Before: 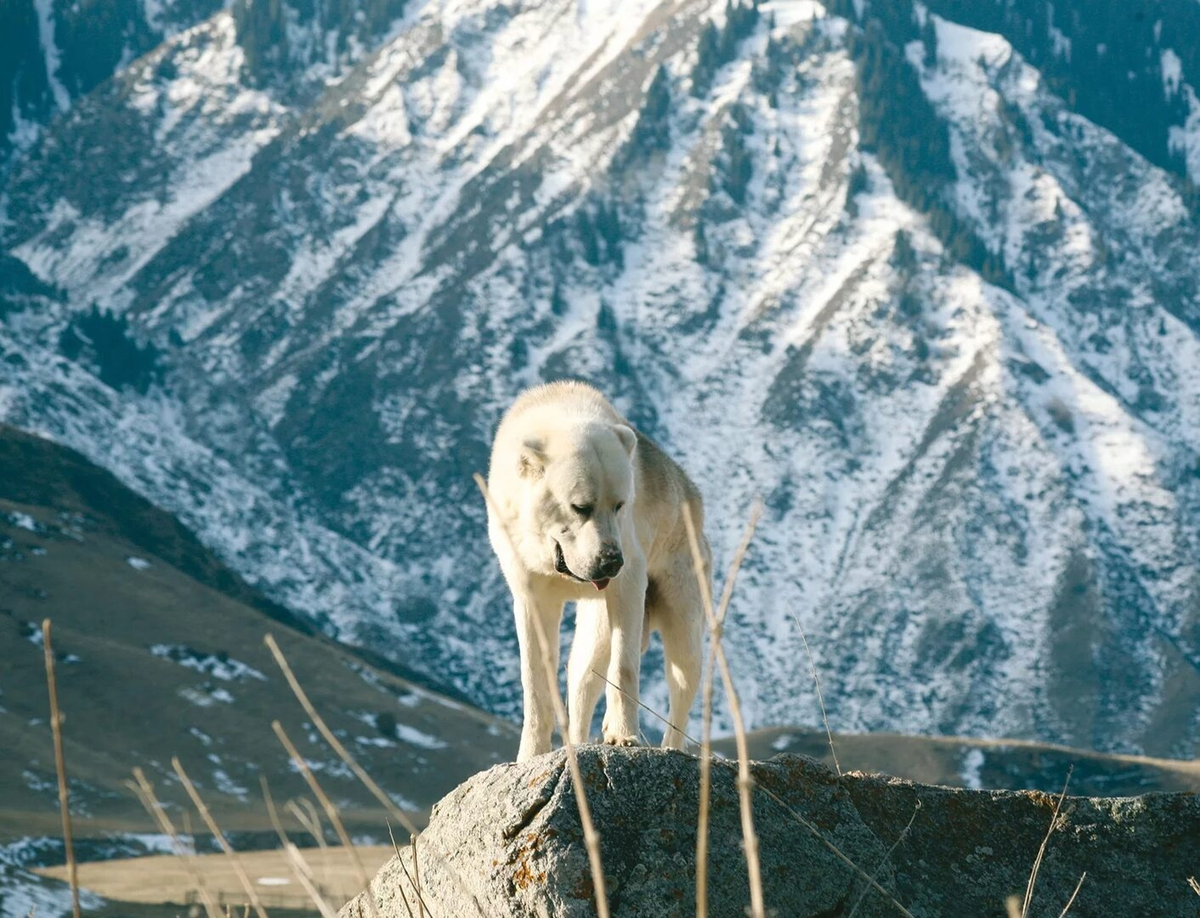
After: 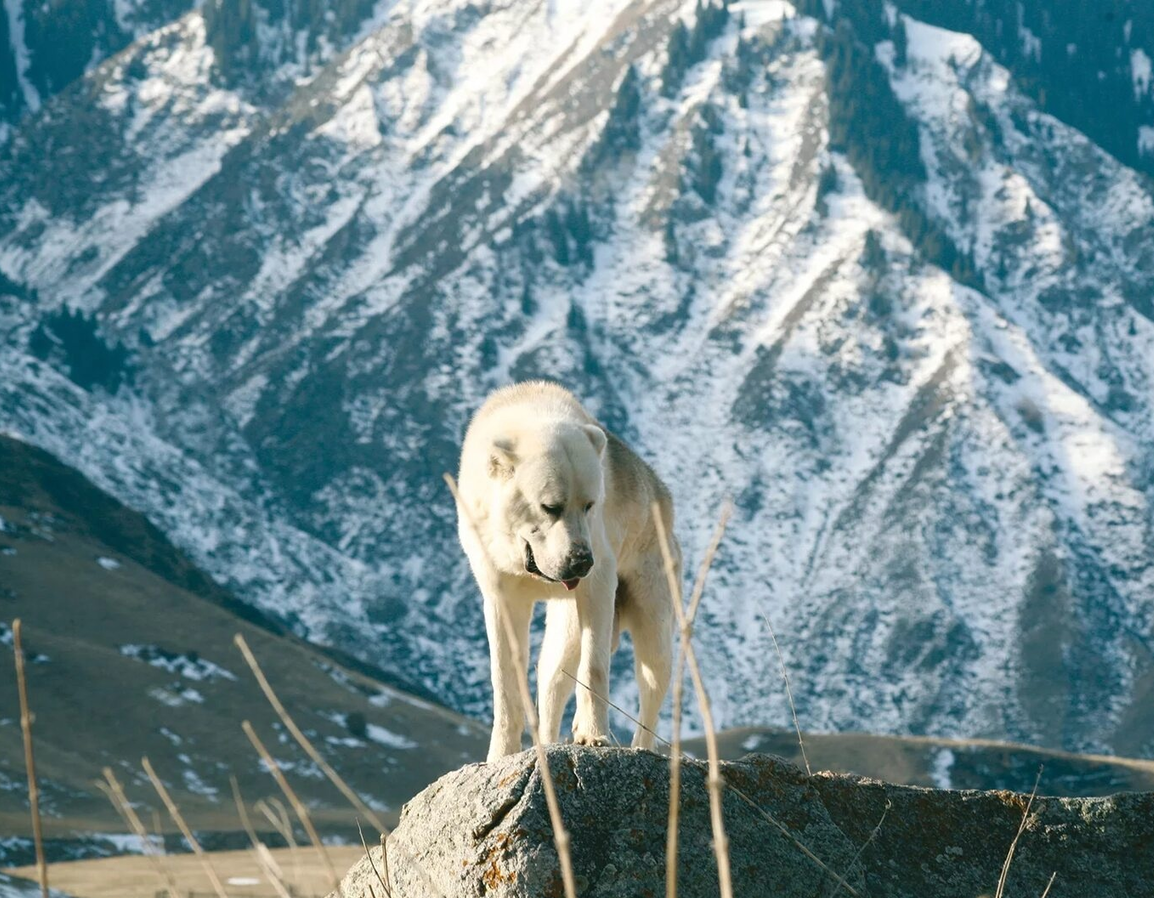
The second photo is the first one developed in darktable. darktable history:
tone equalizer: on, module defaults
crop and rotate: left 2.545%, right 1.248%, bottom 2.085%
